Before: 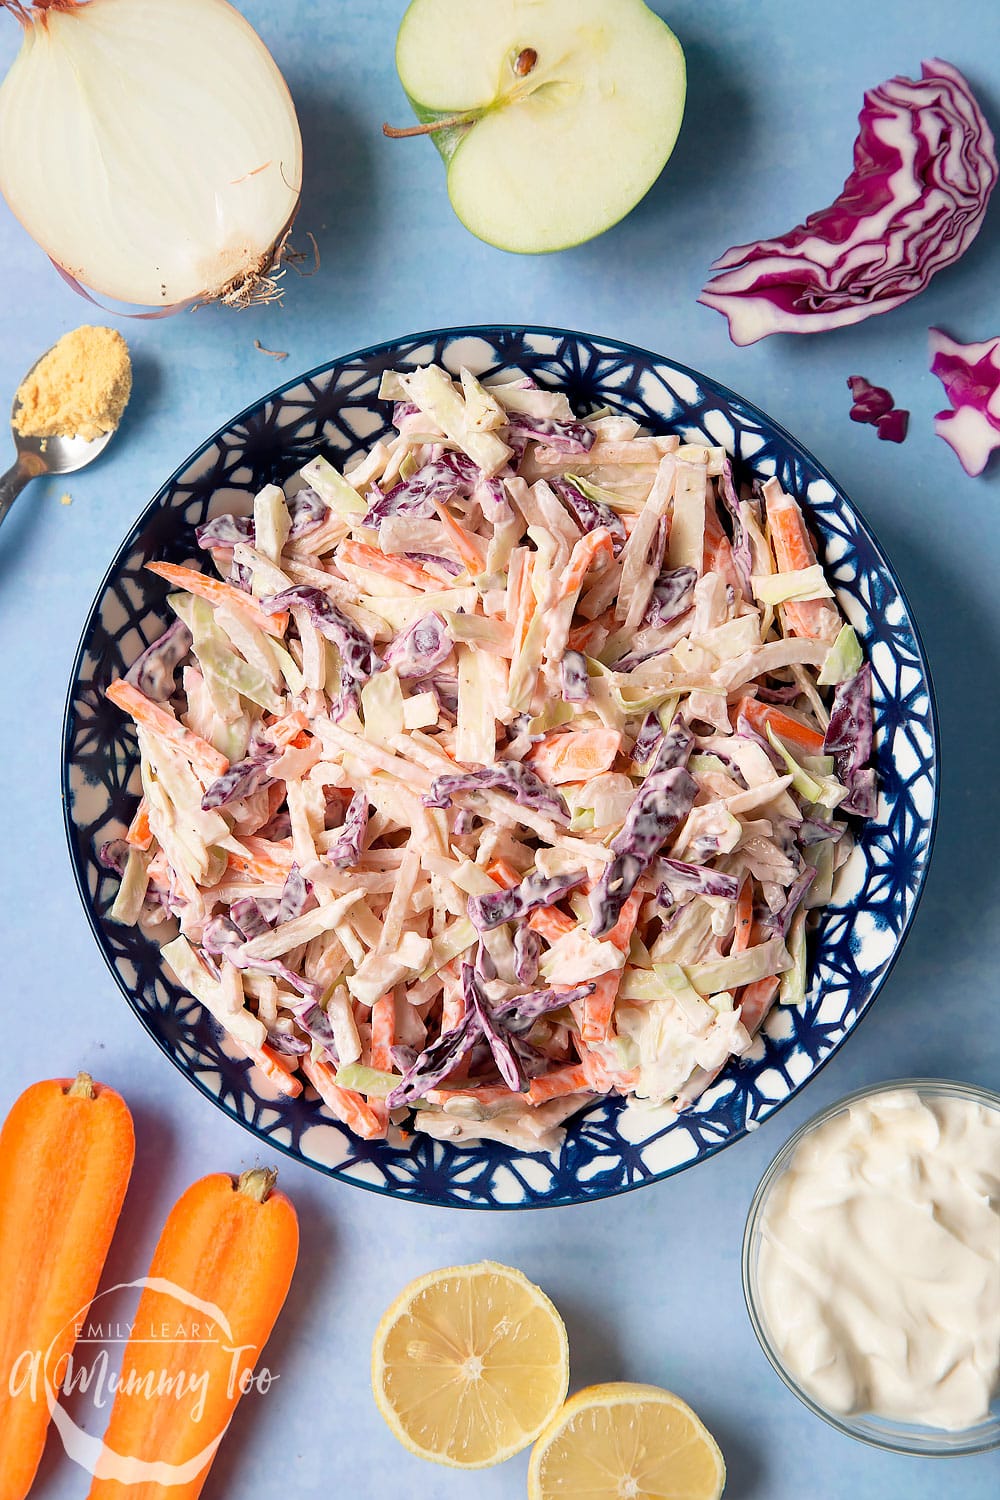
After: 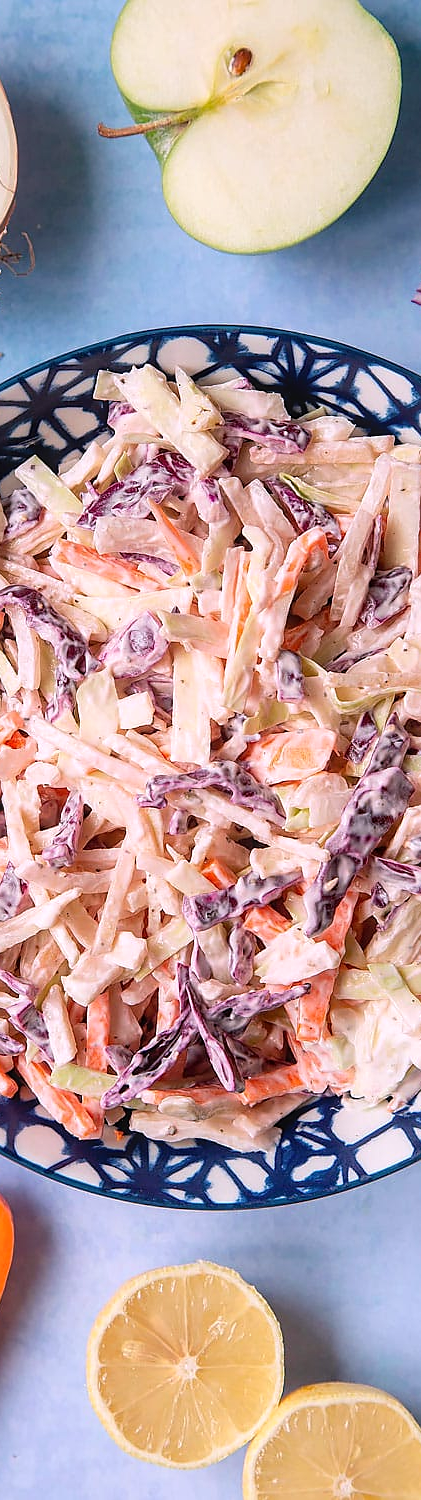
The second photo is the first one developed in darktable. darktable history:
crop: left 28.583%, right 29.231%
local contrast: detail 117%
sharpen: radius 1.559, amount 0.373, threshold 1.271
white balance: red 1.05, blue 1.072
